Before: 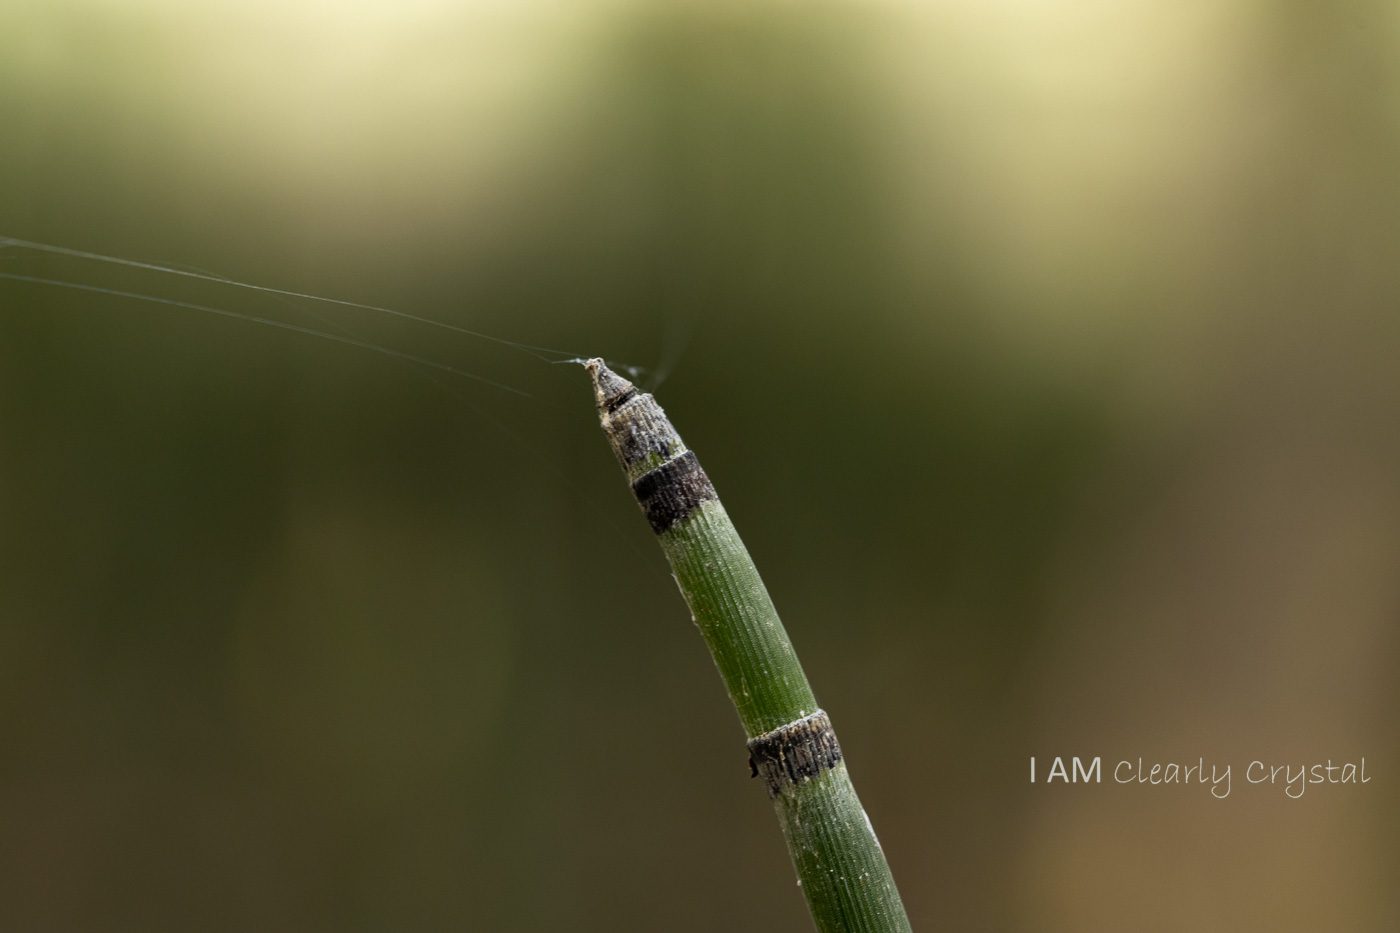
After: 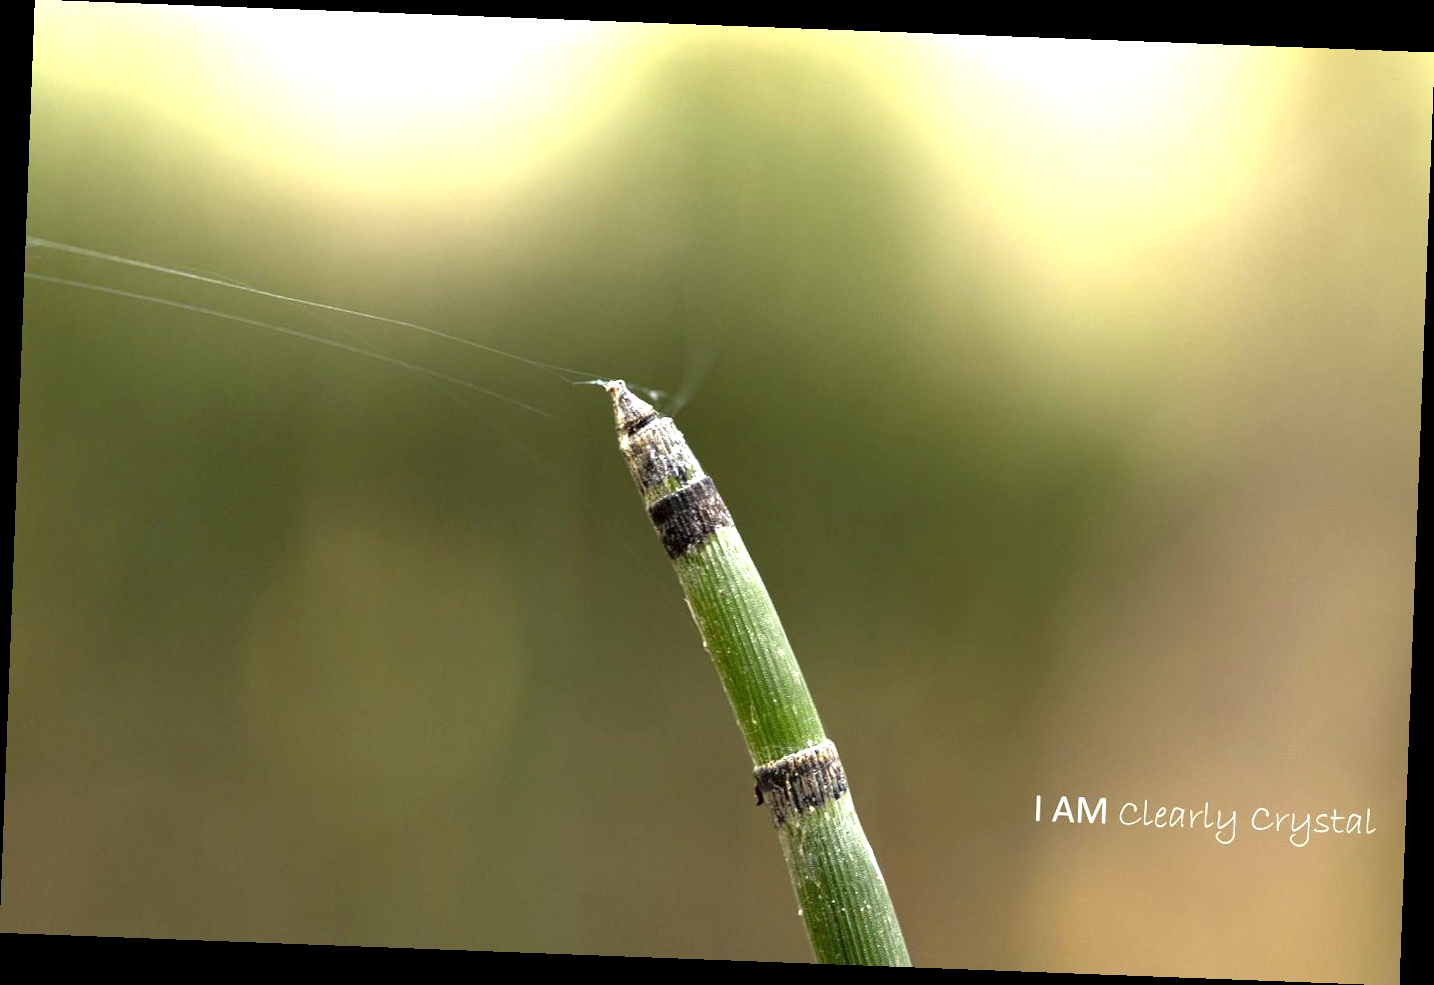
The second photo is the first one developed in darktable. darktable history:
exposure: exposure 1.5 EV, compensate highlight preservation false
rotate and perspective: rotation 2.17°, automatic cropping off
